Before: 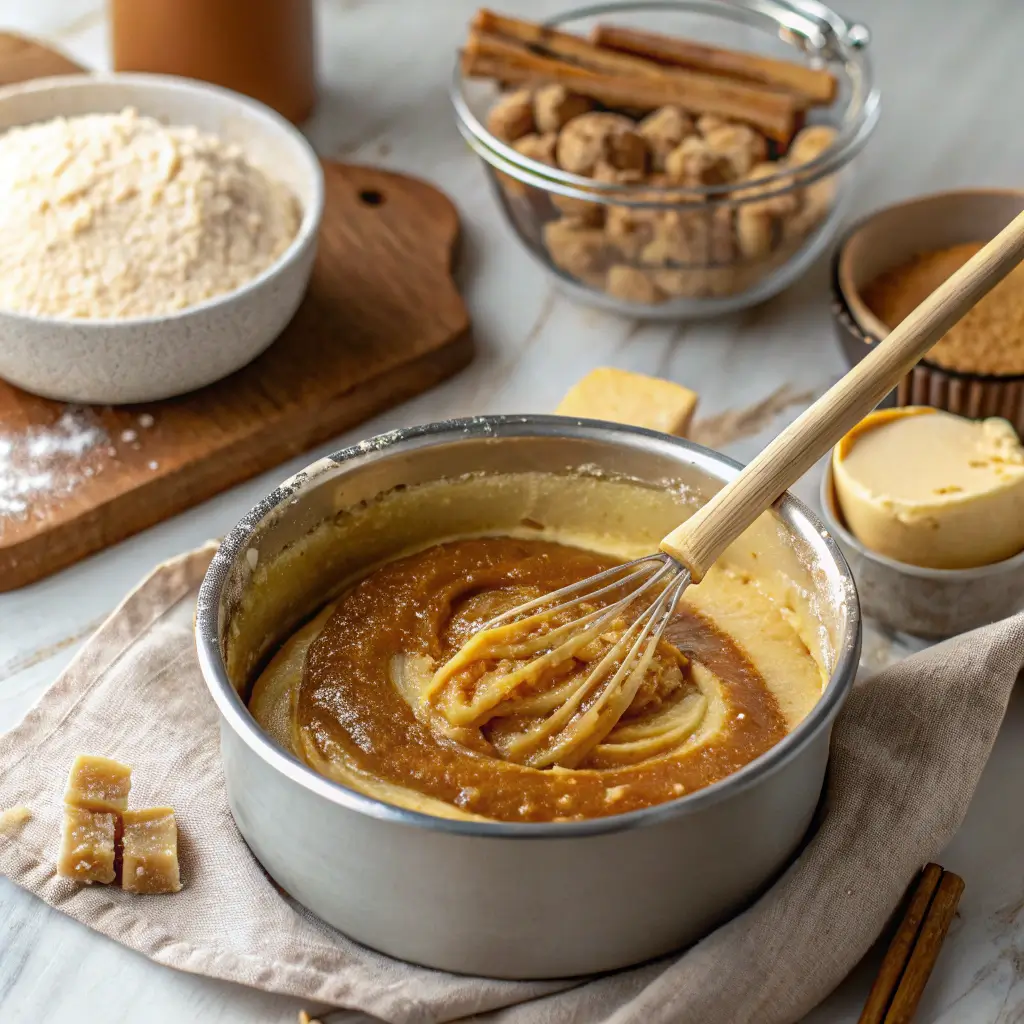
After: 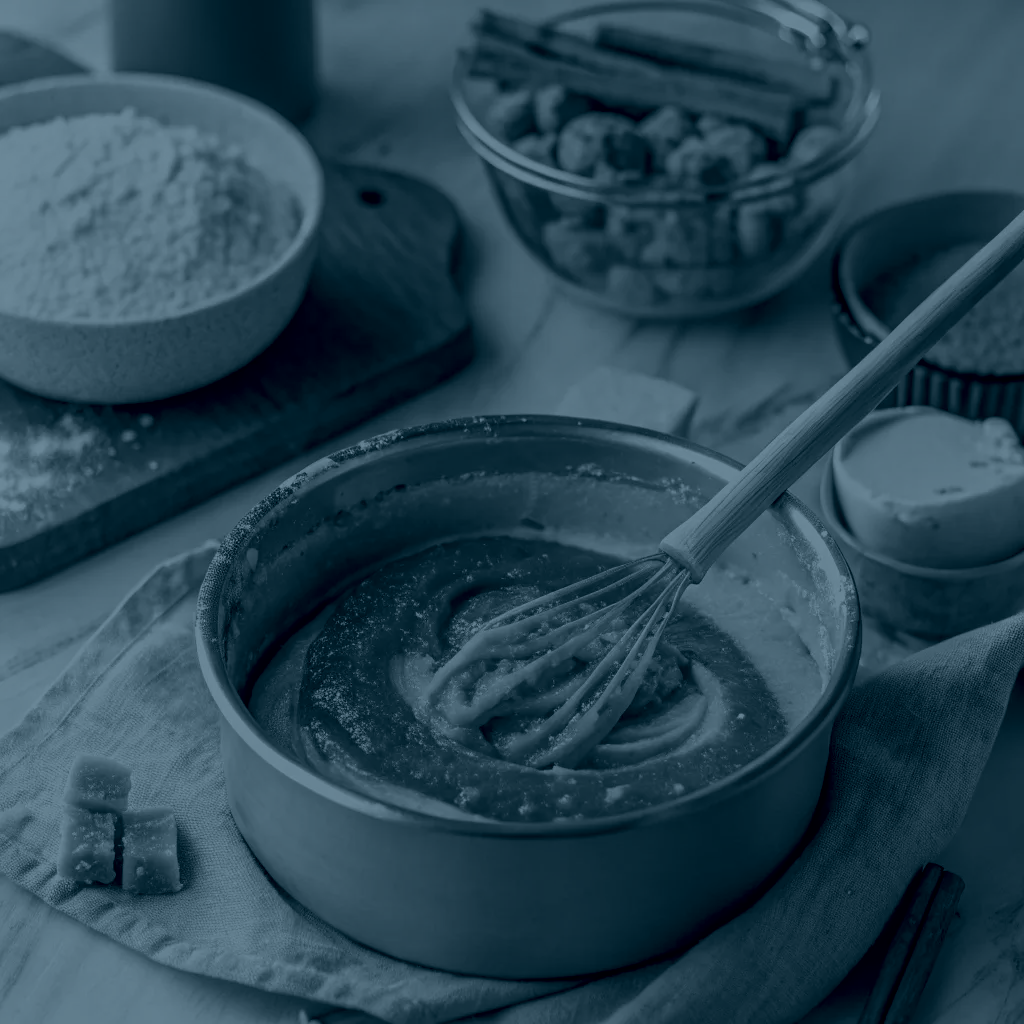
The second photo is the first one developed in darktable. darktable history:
colorize: hue 194.4°, saturation 29%, source mix 61.75%, lightness 3.98%, version 1
tone equalizer: on, module defaults
